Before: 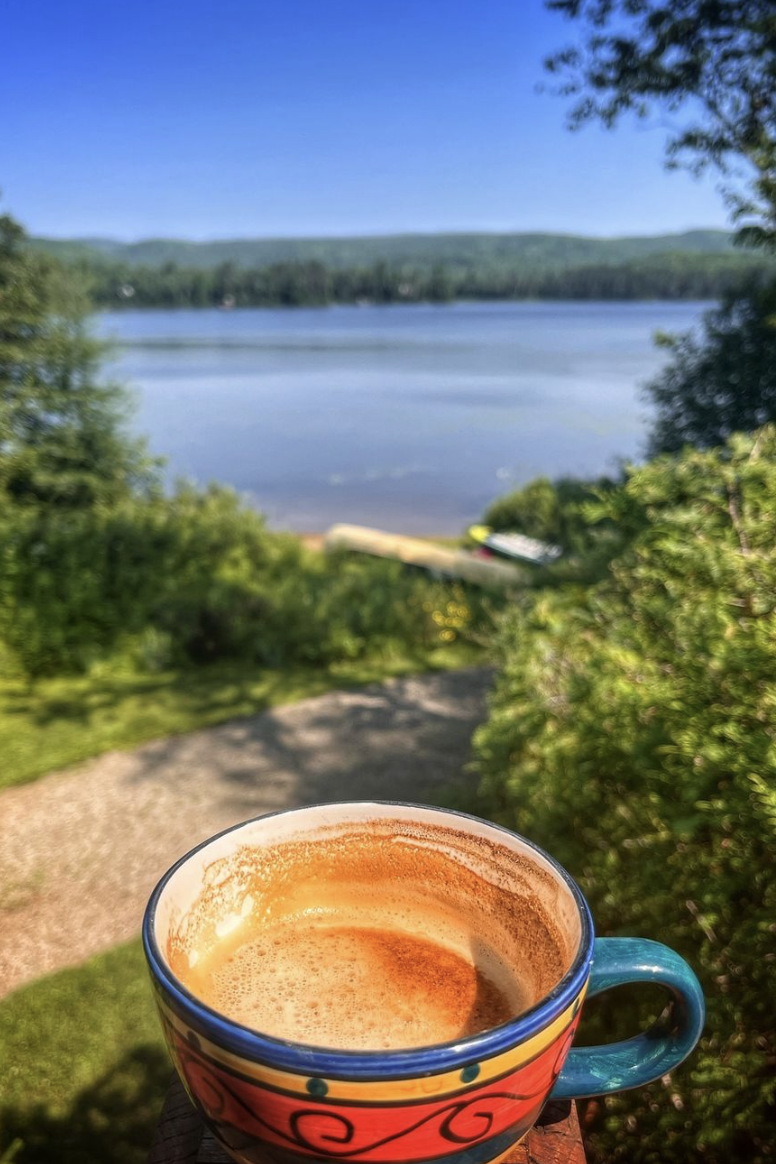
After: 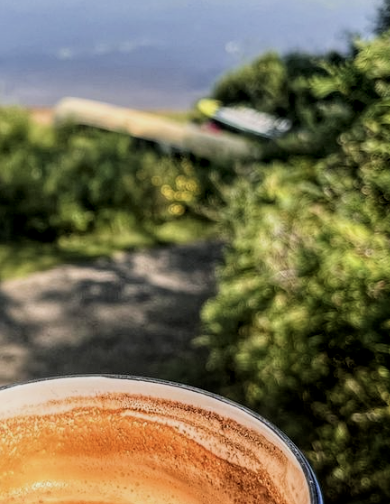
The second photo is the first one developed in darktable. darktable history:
filmic rgb: black relative exposure -5 EV, hardness 2.88, contrast 1.3, highlights saturation mix -10%
local contrast: on, module defaults
crop: left 35.03%, top 36.625%, right 14.663%, bottom 20.057%
